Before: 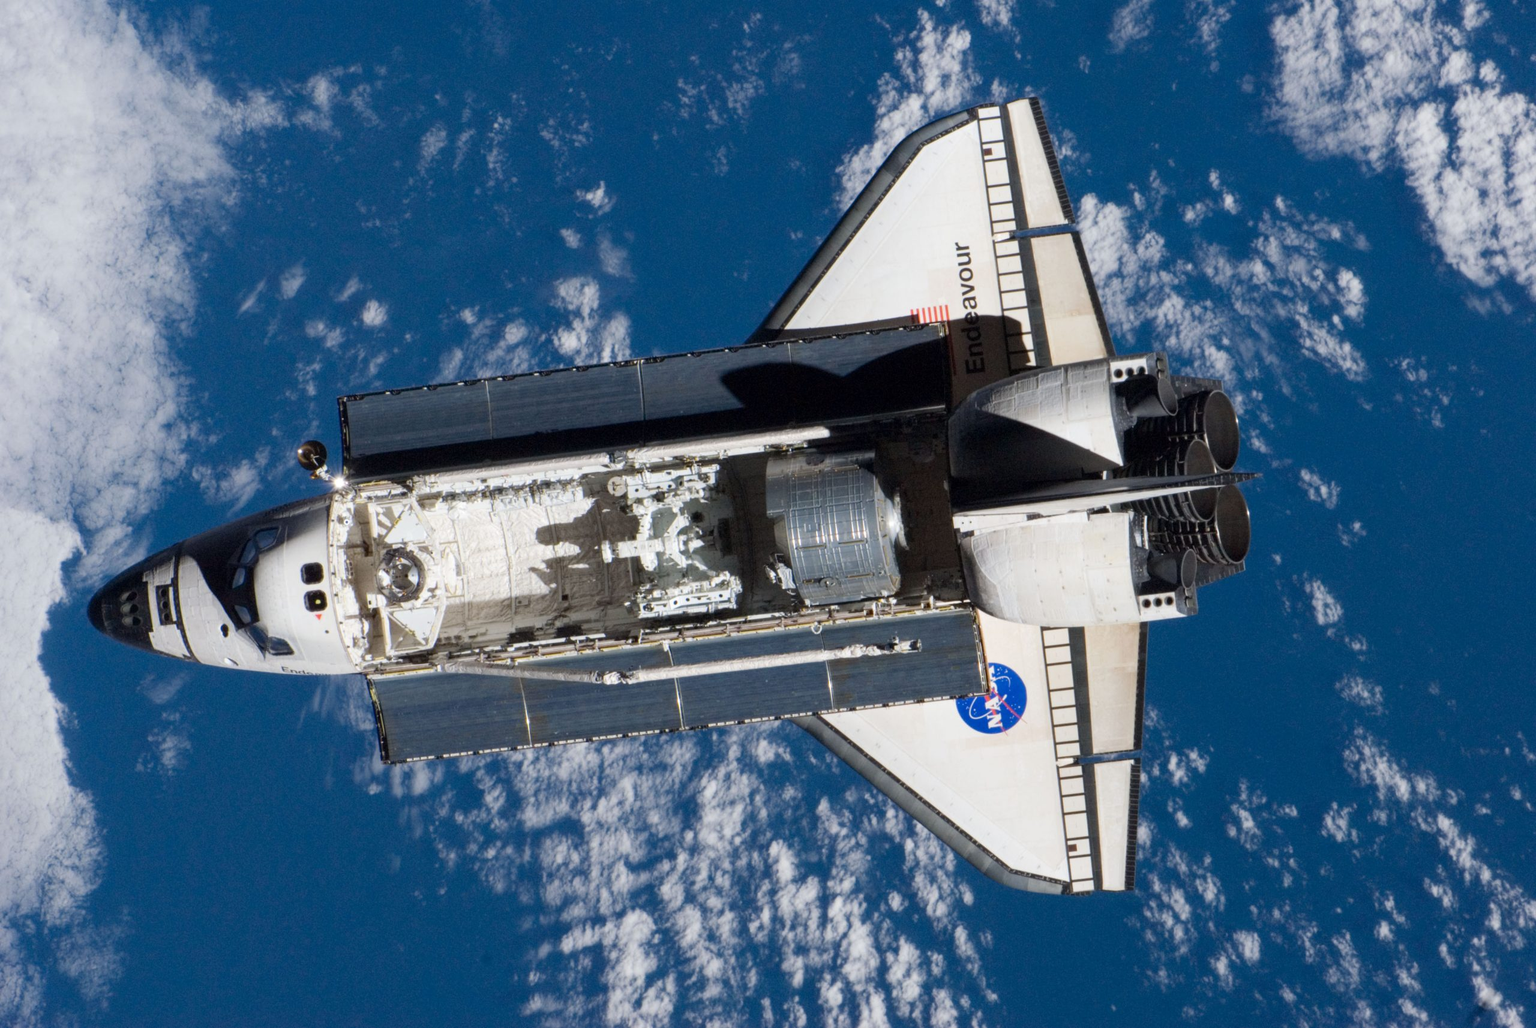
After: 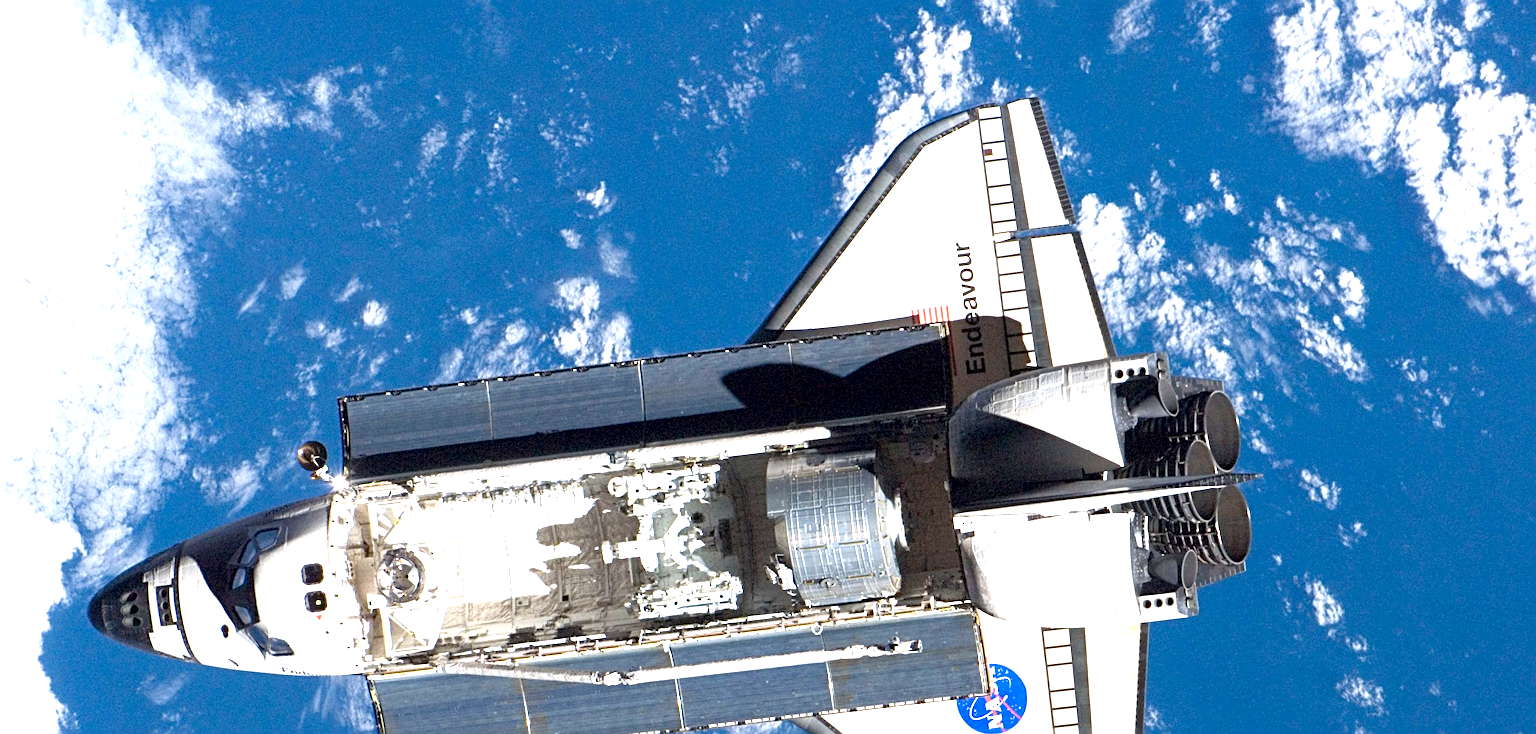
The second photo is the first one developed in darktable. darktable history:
rgb curve: curves: ch0 [(0, 0) (0.053, 0.068) (0.122, 0.128) (1, 1)]
sharpen: radius 4
exposure: black level correction 0.001, exposure 1.398 EV, compensate exposure bias true, compensate highlight preservation false
crop: bottom 28.576%
